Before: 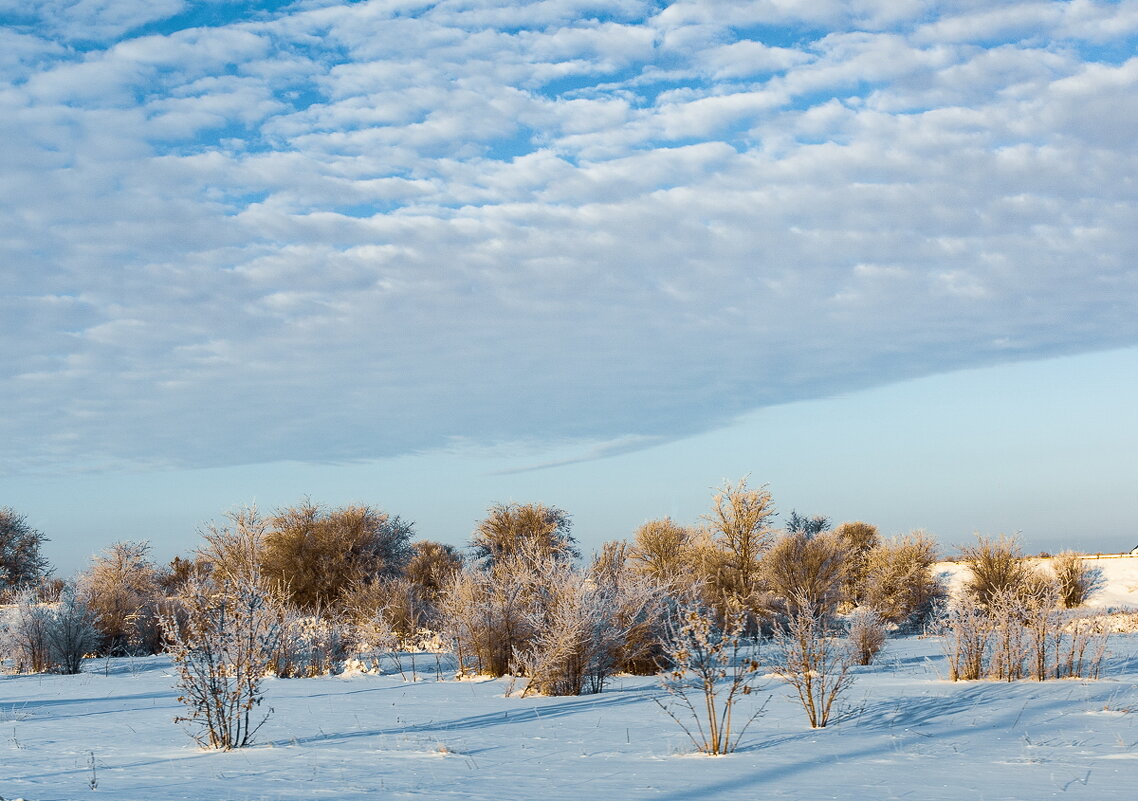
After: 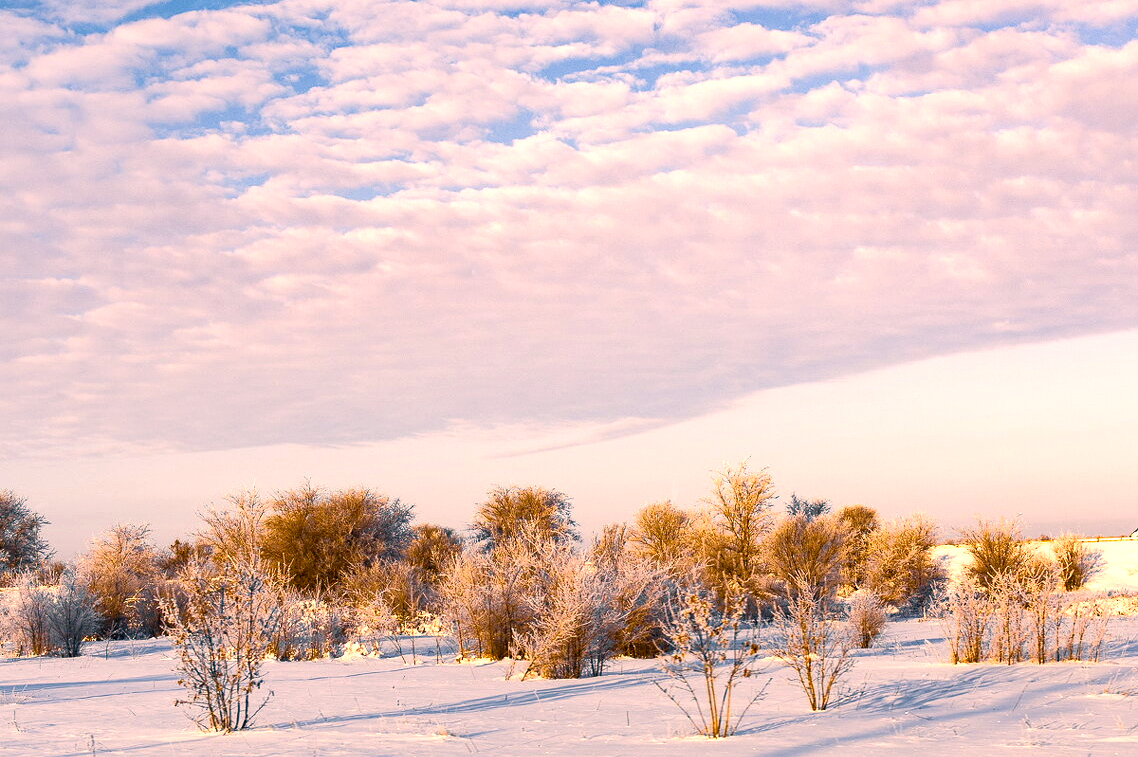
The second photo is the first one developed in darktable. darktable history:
color correction: highlights a* 20.74, highlights b* 19.25
exposure: exposure 0.562 EV, compensate highlight preservation false
crop and rotate: top 2.169%, bottom 3.273%
color balance rgb: power › hue 316.48°, perceptual saturation grading › global saturation 45.794%, perceptual saturation grading › highlights -50.453%, perceptual saturation grading › shadows 30.913%
